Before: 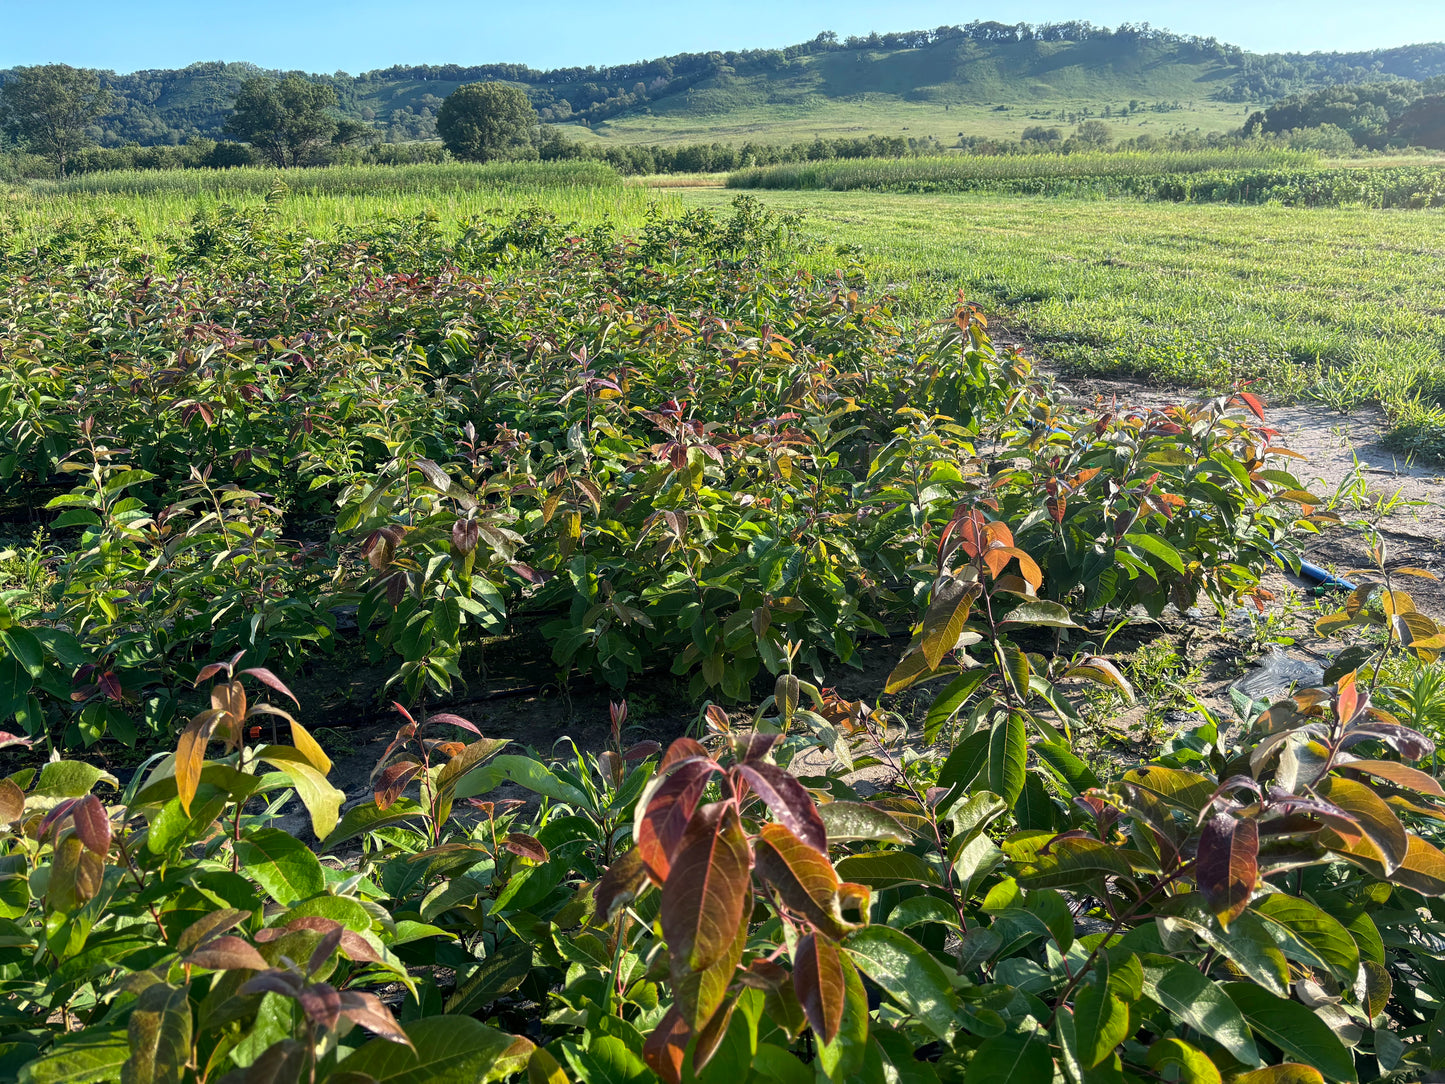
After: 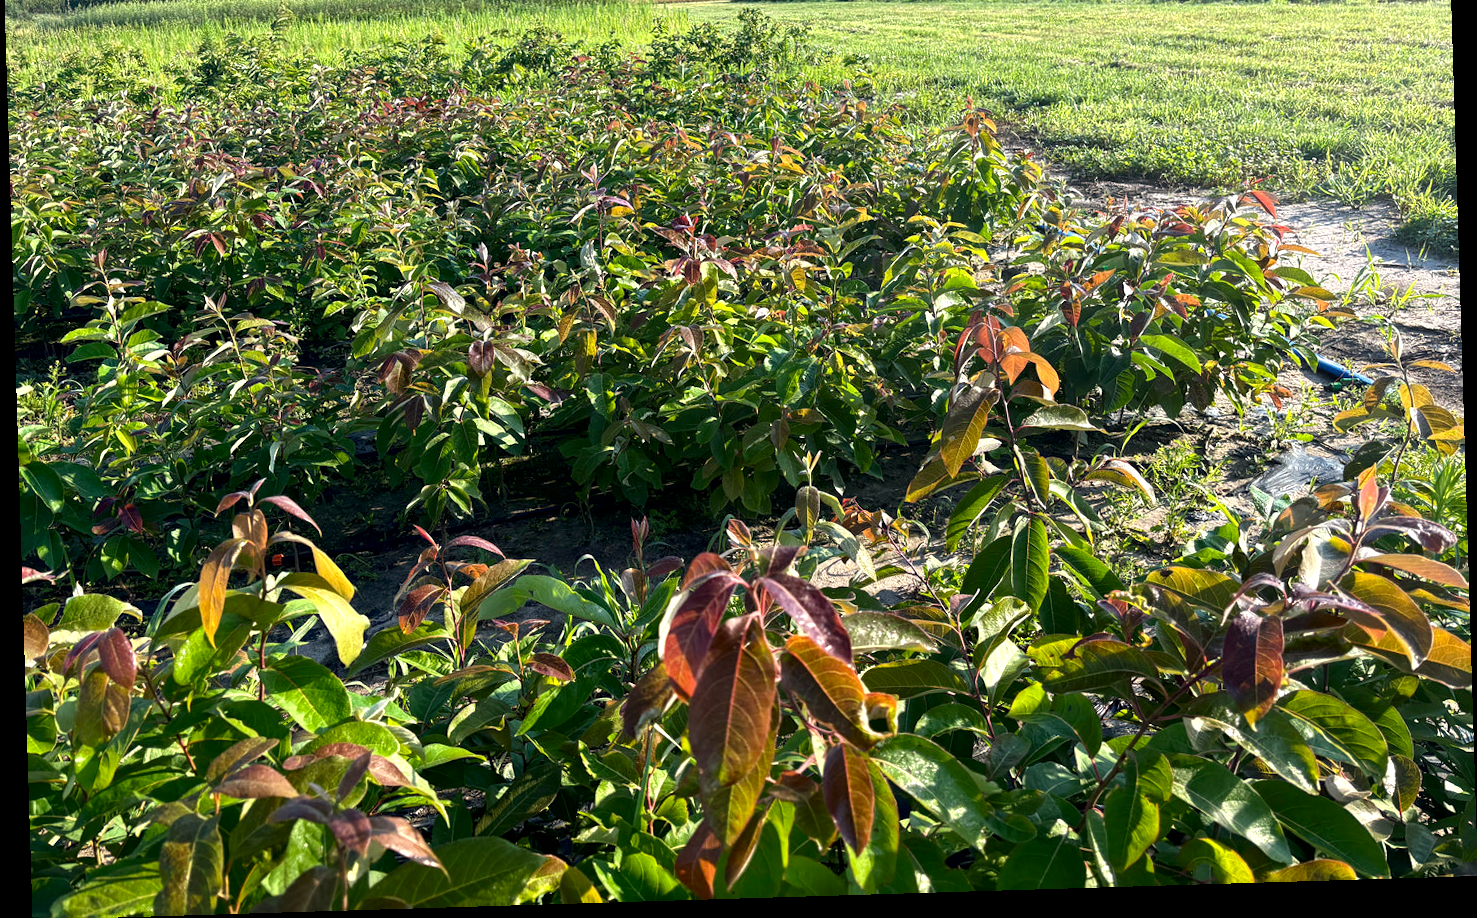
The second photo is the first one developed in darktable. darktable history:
contrast brightness saturation: brightness -0.09
crop and rotate: top 18.507%
exposure: black level correction 0.001, exposure 0.5 EV, compensate exposure bias true, compensate highlight preservation false
rotate and perspective: rotation -1.75°, automatic cropping off
local contrast: mode bilateral grid, contrast 100, coarseness 100, detail 108%, midtone range 0.2
